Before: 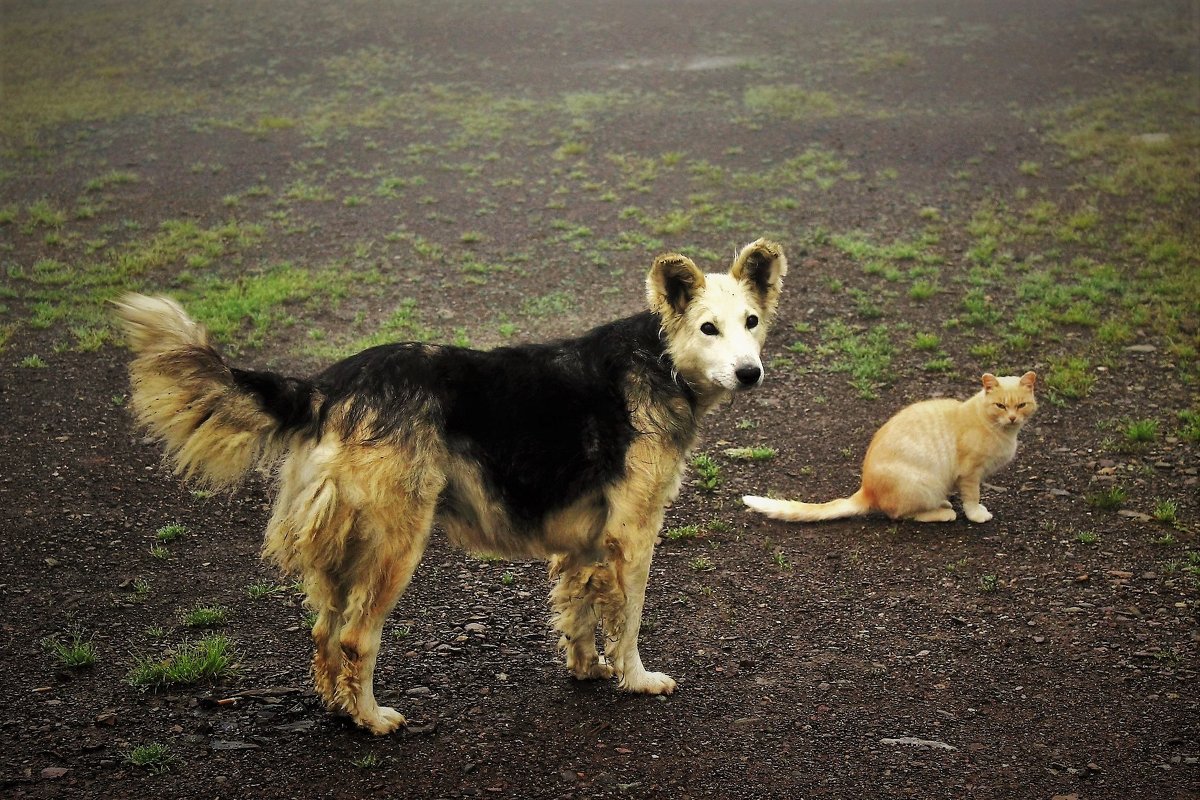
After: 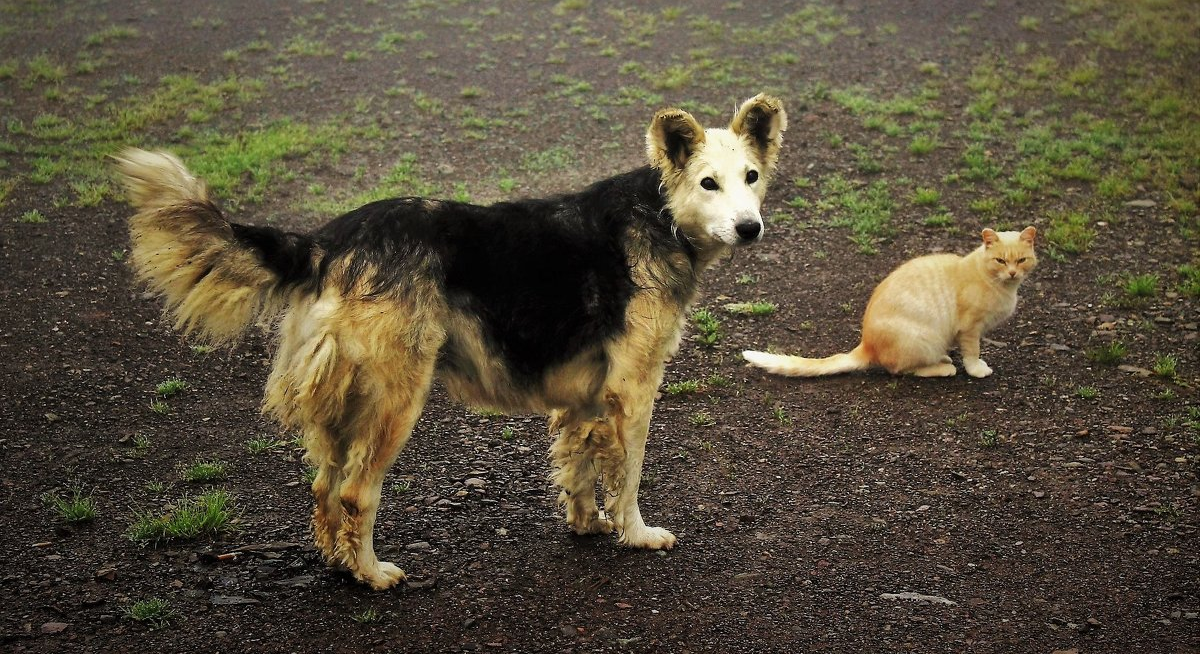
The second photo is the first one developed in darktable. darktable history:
crop and rotate: top 18.165%
